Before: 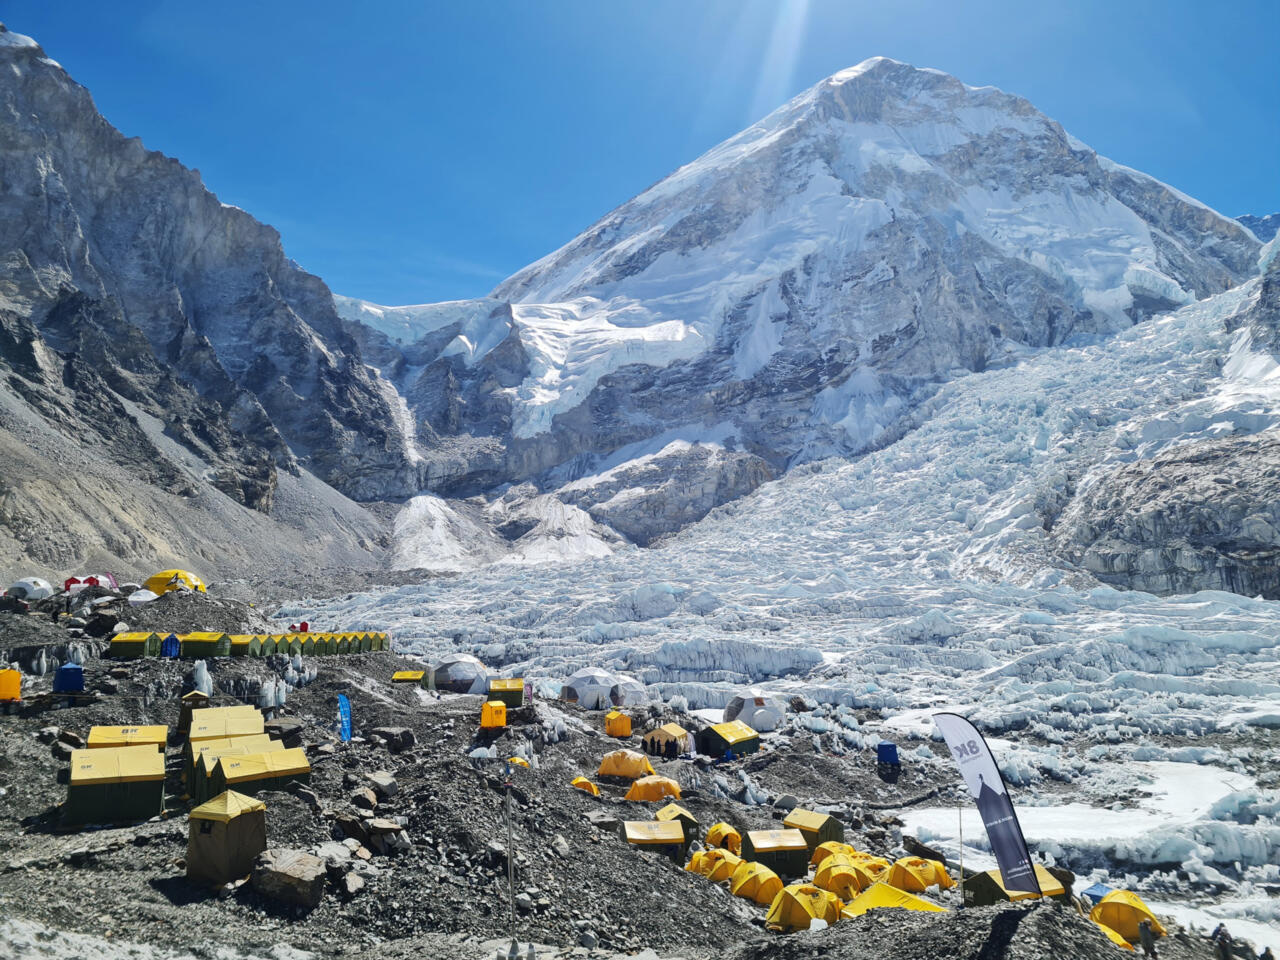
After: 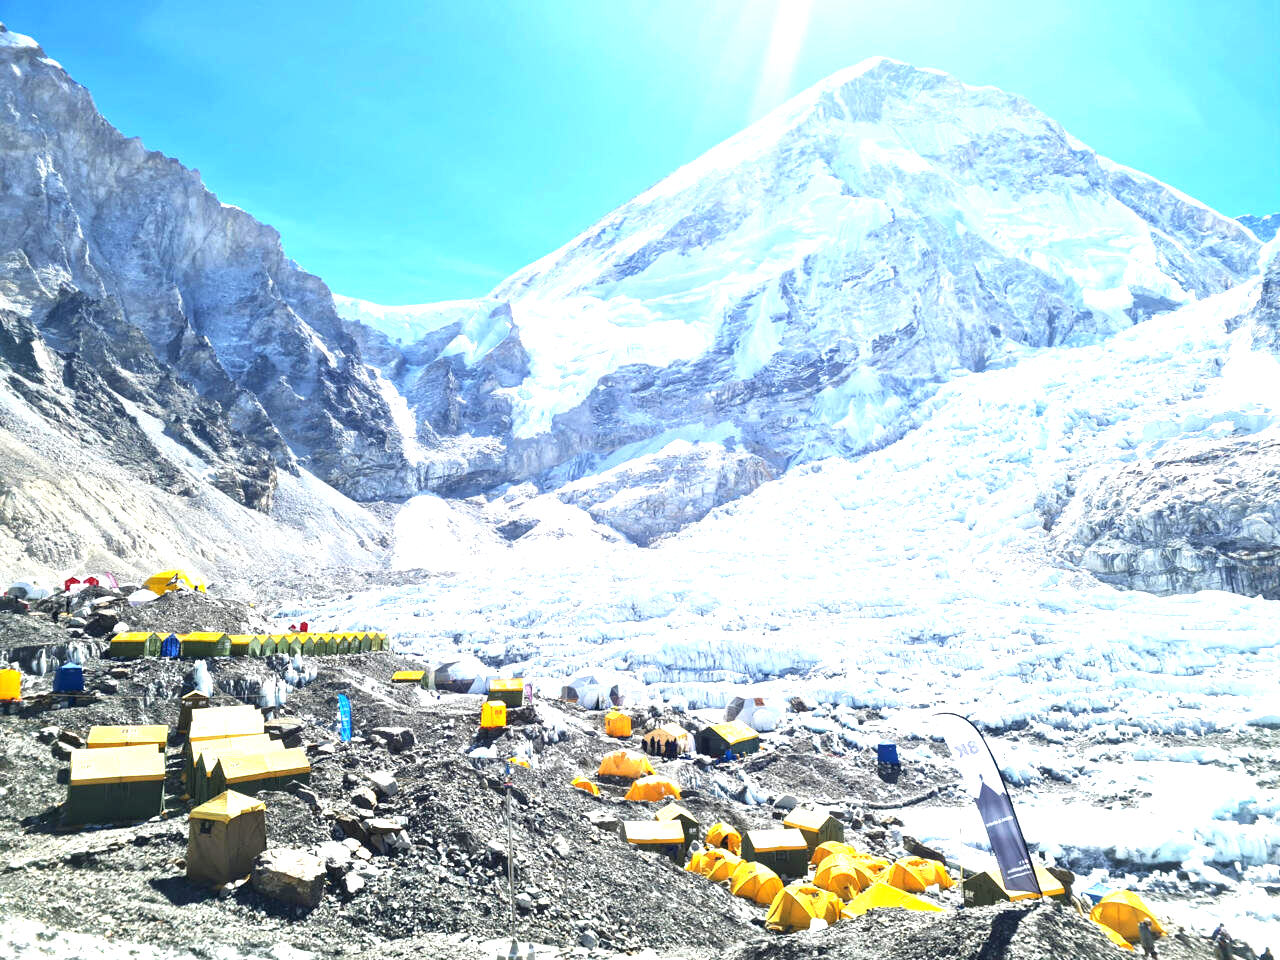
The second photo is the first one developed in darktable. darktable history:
exposure: black level correction 0.001, exposure 1.637 EV, compensate exposure bias true, compensate highlight preservation false
